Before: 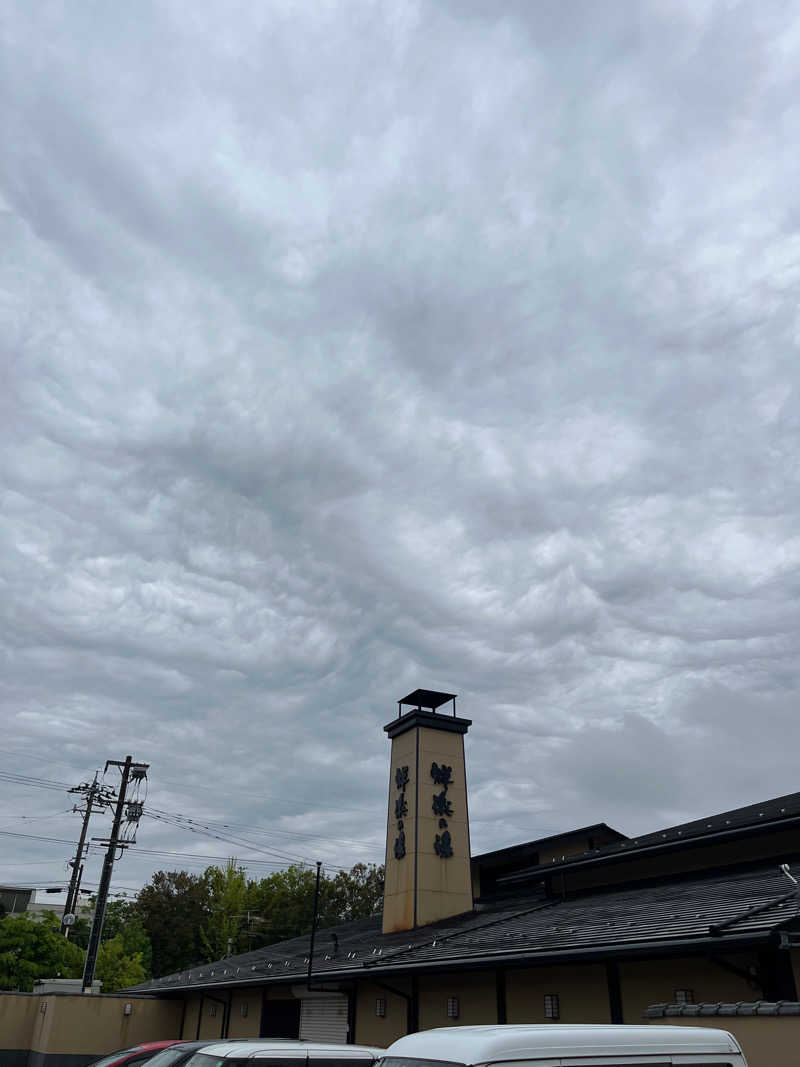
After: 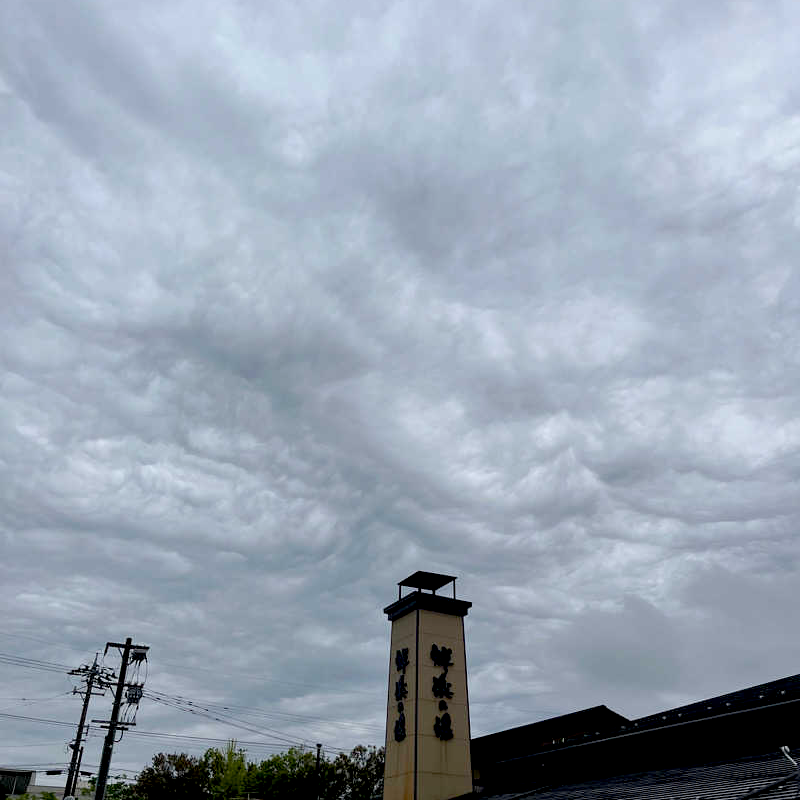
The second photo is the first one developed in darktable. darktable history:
crop: top 11.06%, bottom 13.952%
exposure: black level correction 0.018, exposure -0.006 EV, compensate exposure bias true, compensate highlight preservation false
